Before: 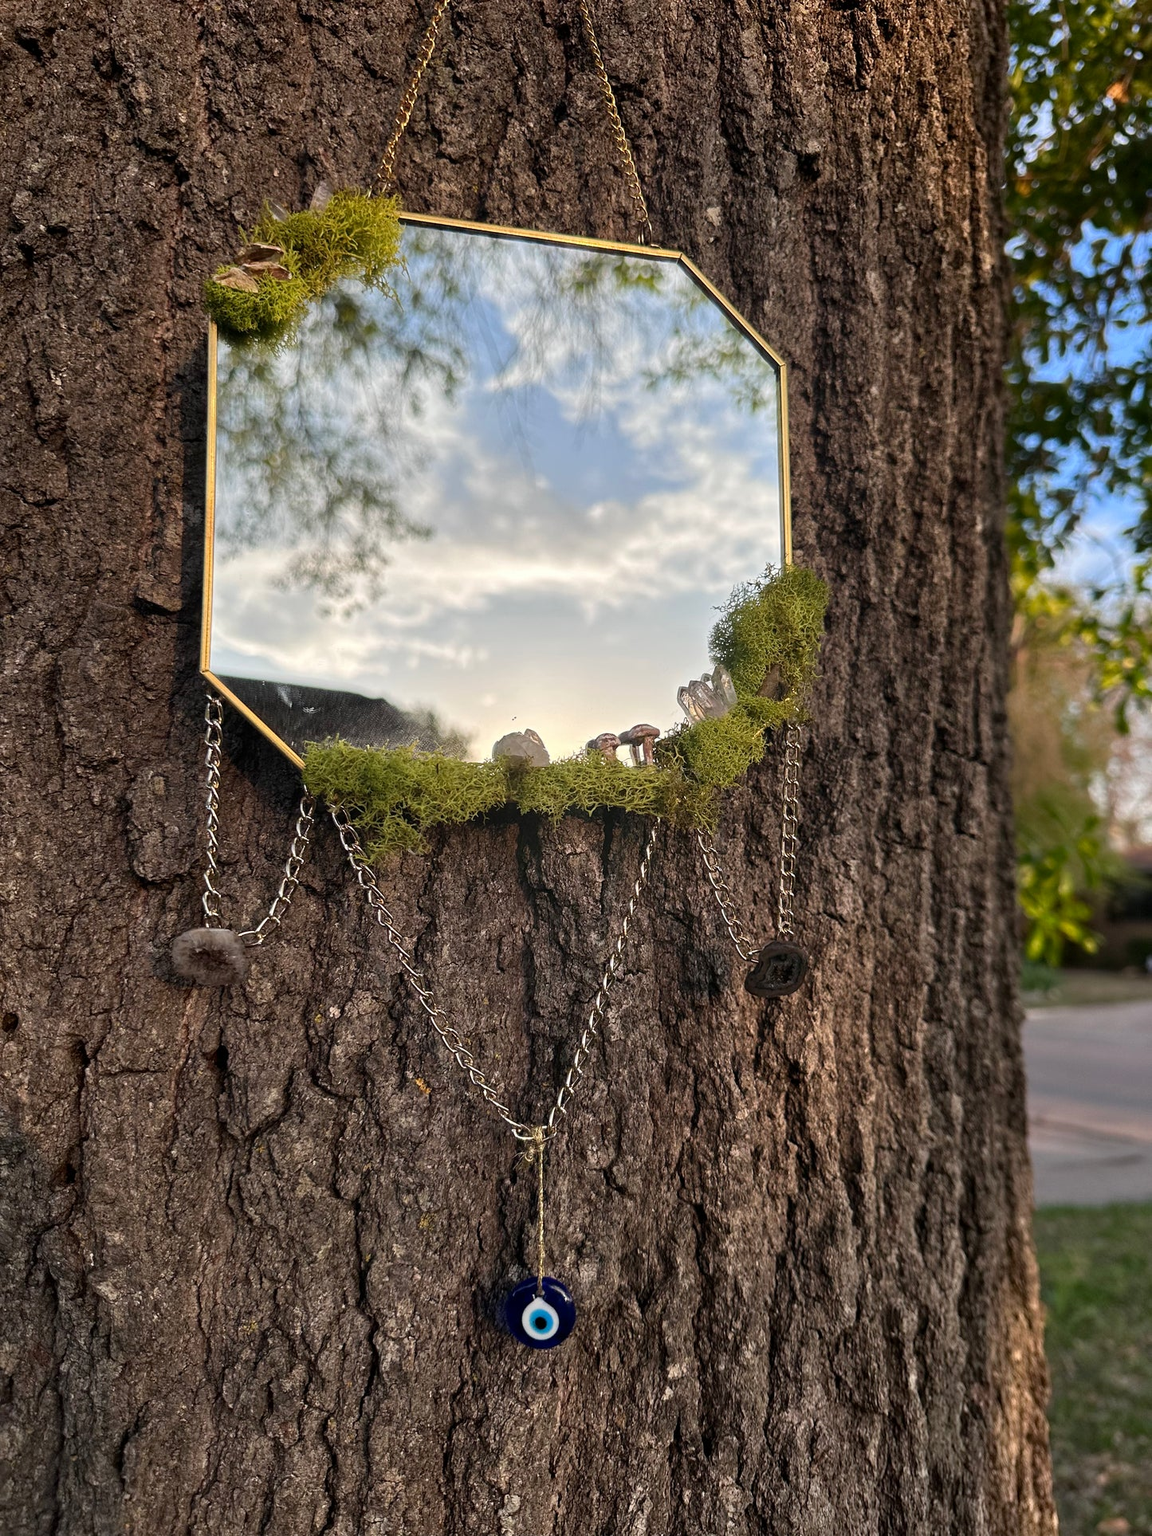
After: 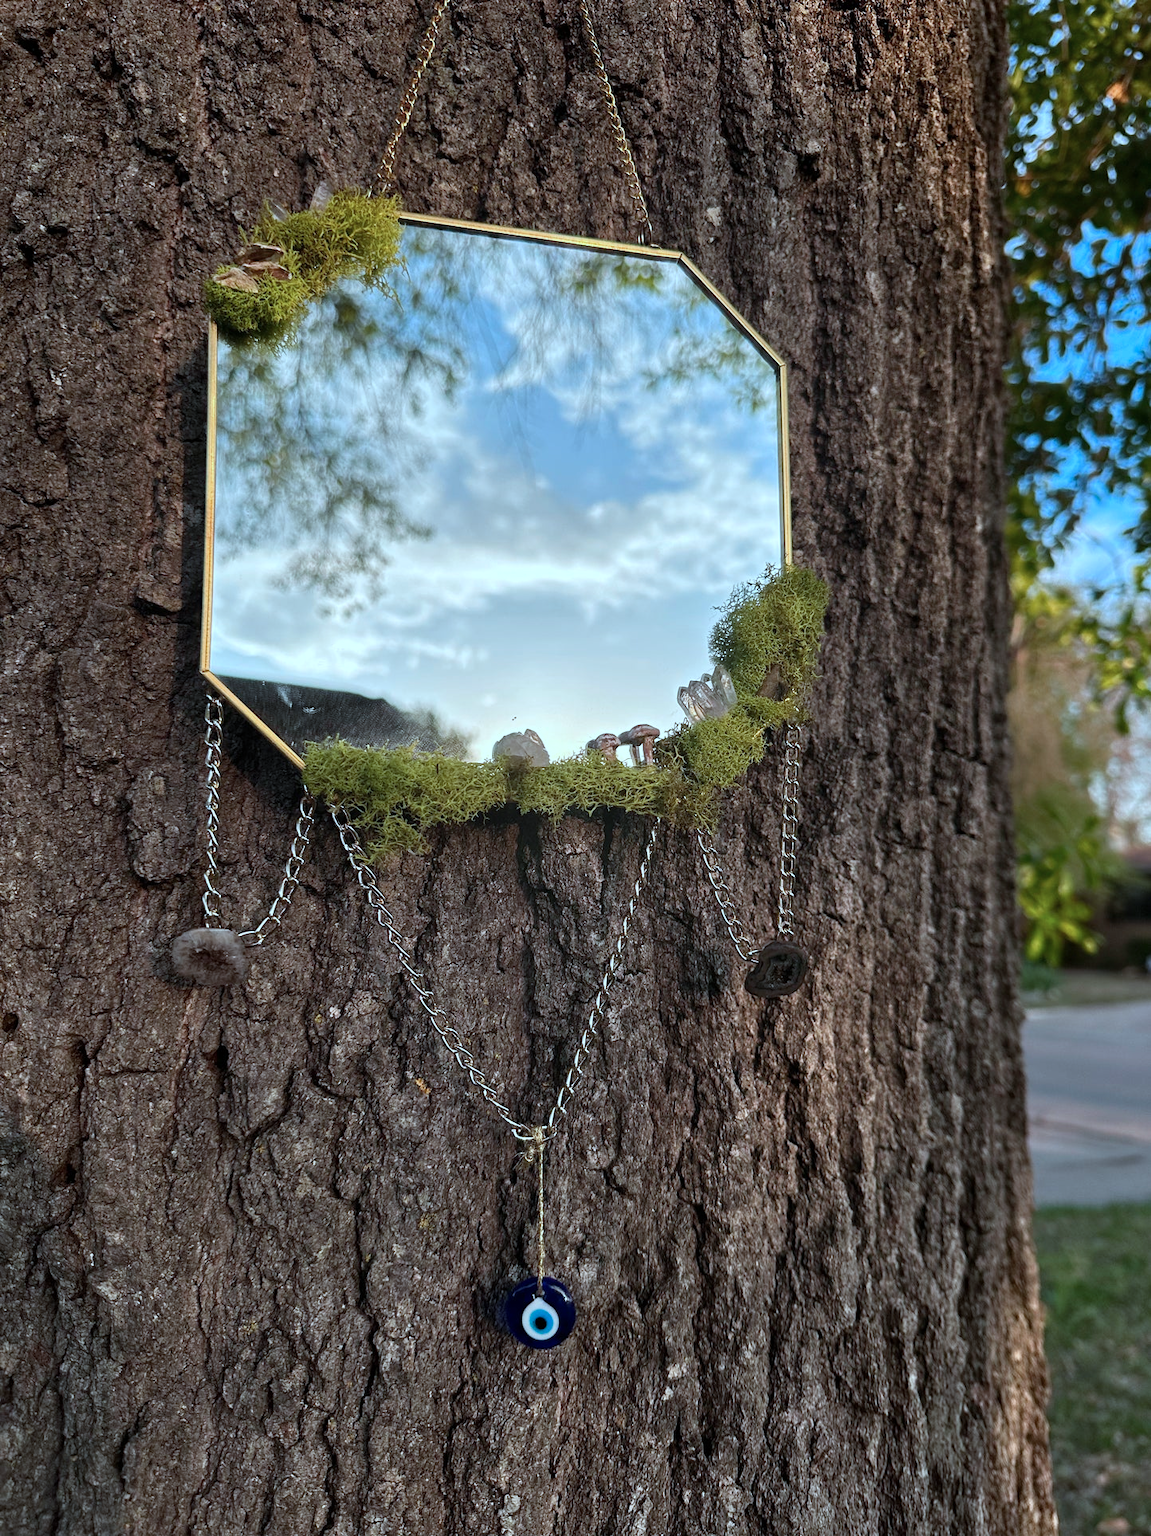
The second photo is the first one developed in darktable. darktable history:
levels: mode automatic, black 0.023%, white 99.97%, levels [0.062, 0.494, 0.925]
color correction: highlights a* -10.69, highlights b* -19.19
